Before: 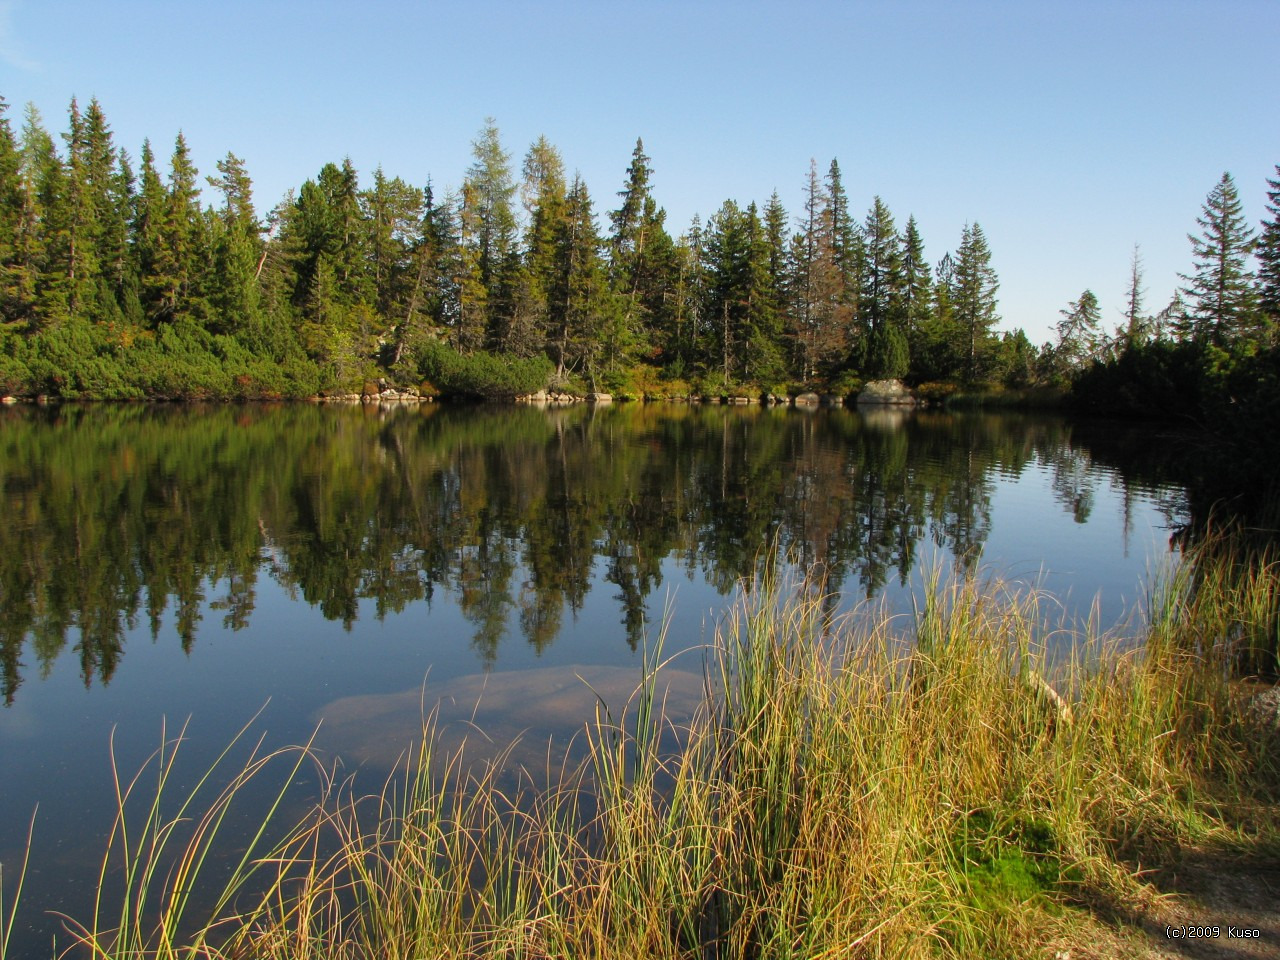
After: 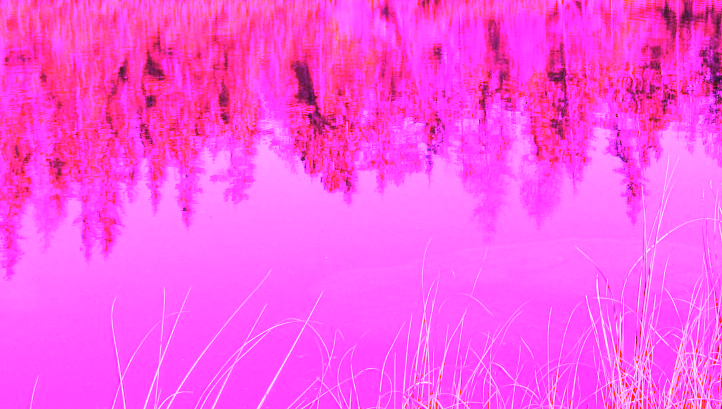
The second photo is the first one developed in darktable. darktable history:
levels: levels [0.116, 0.574, 1]
white balance: red 8, blue 8
crop: top 44.483%, right 43.593%, bottom 12.892%
